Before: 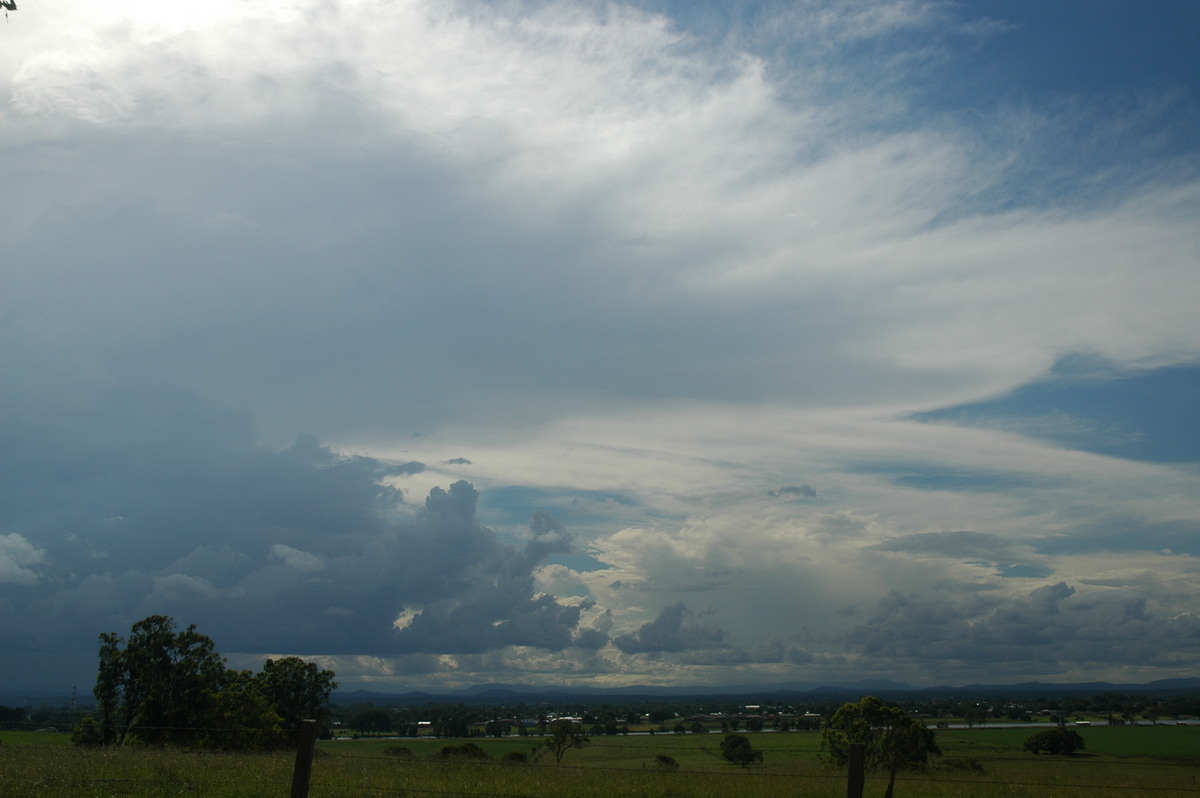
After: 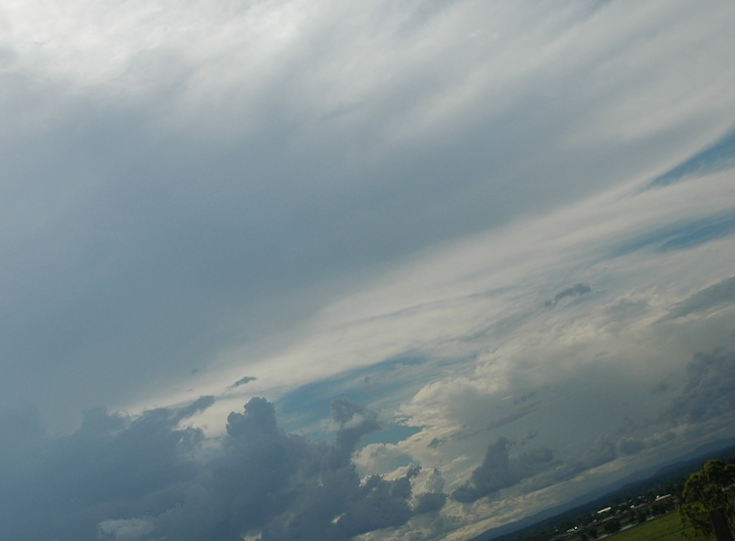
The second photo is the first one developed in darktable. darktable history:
crop and rotate: angle 20.14°, left 6.925%, right 3.758%, bottom 1.119%
